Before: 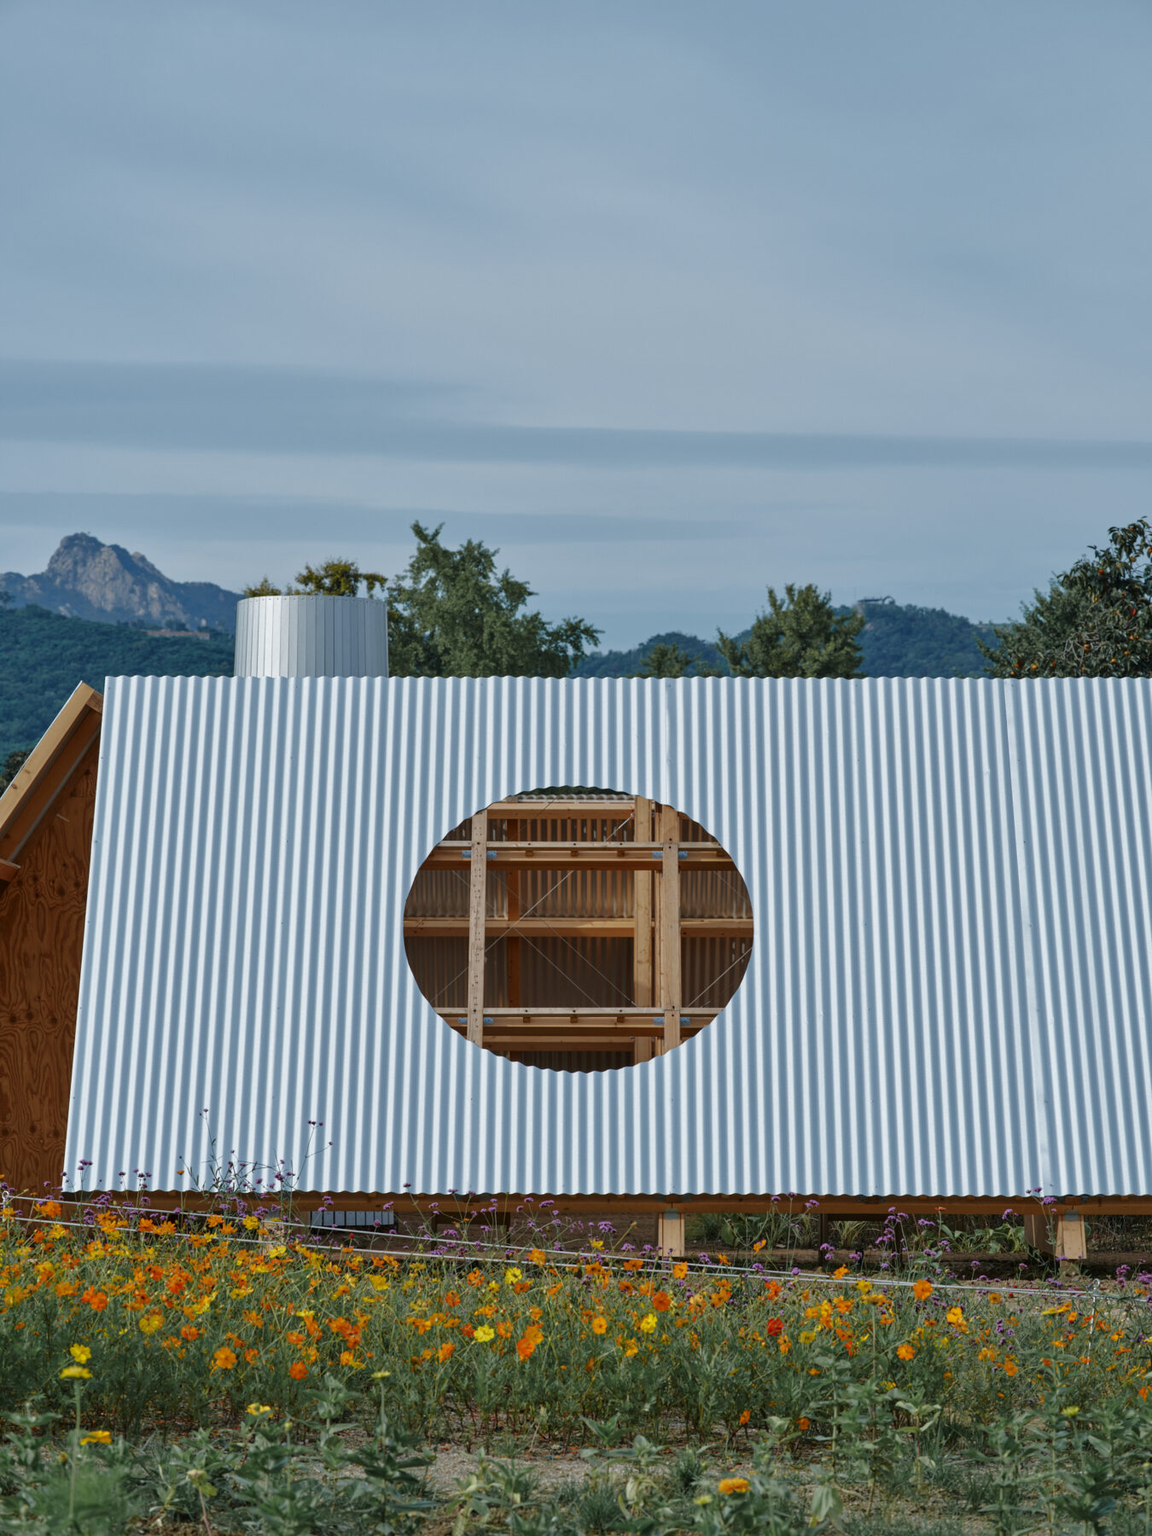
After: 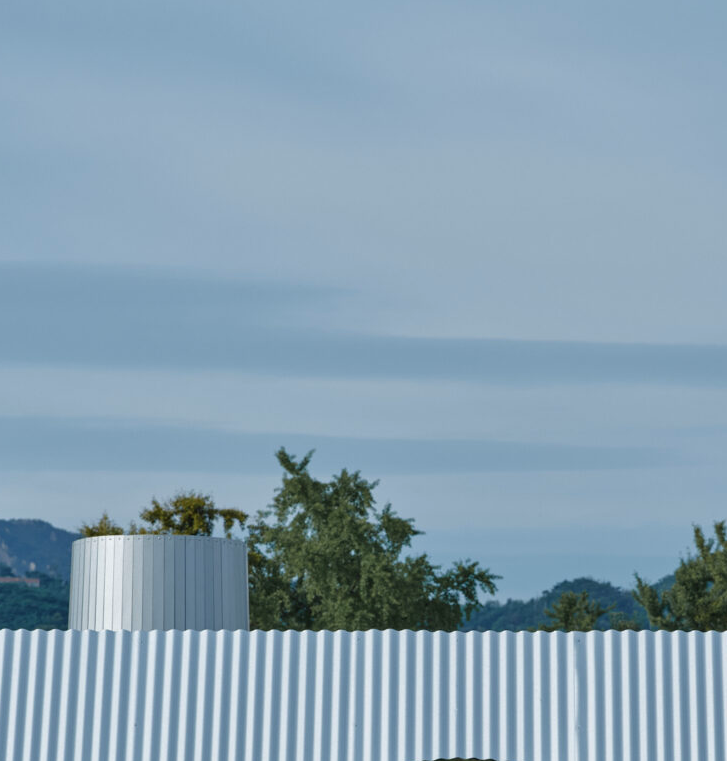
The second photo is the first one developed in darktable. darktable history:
crop: left 15.306%, top 9.065%, right 30.789%, bottom 48.638%
velvia: strength 15%
